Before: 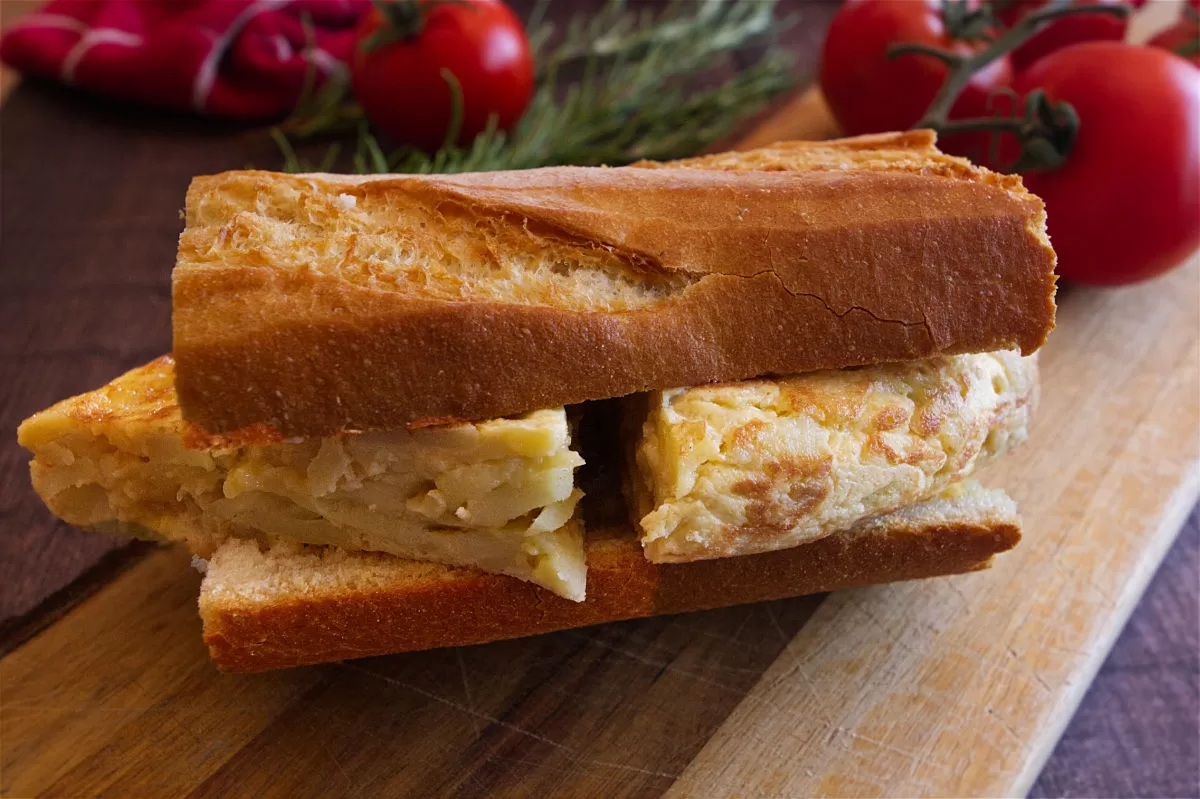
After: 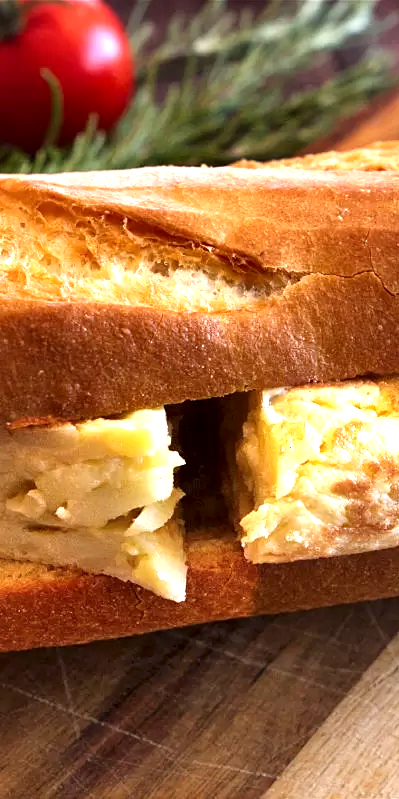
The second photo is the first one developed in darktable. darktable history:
shadows and highlights: radius 133.83, soften with gaussian
crop: left 33.36%, right 33.36%
exposure: black level correction 0, exposure 1.2 EV, compensate exposure bias true, compensate highlight preservation false
local contrast: mode bilateral grid, contrast 100, coarseness 100, detail 165%, midtone range 0.2
